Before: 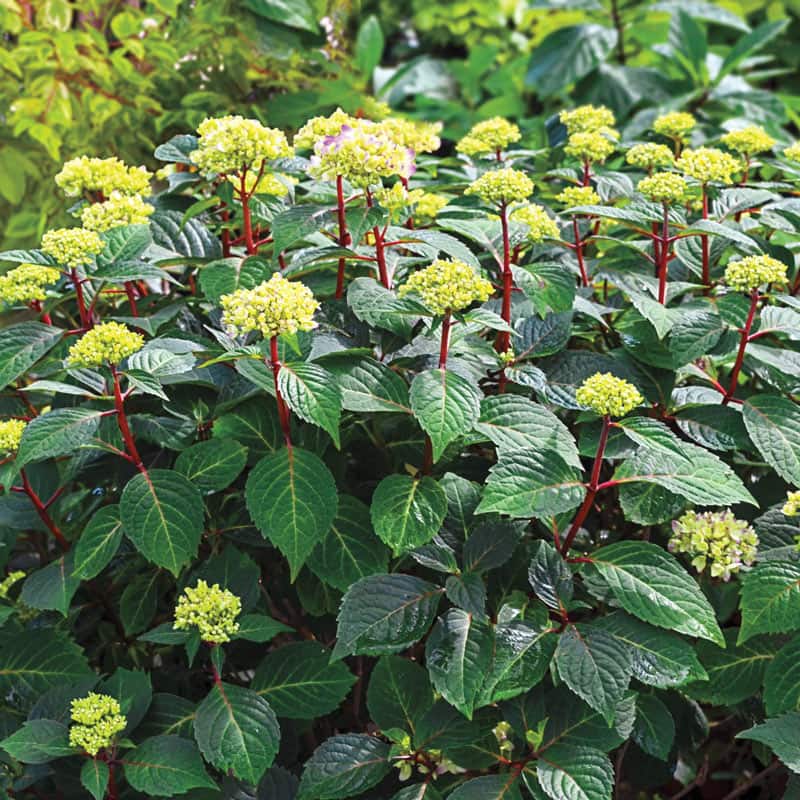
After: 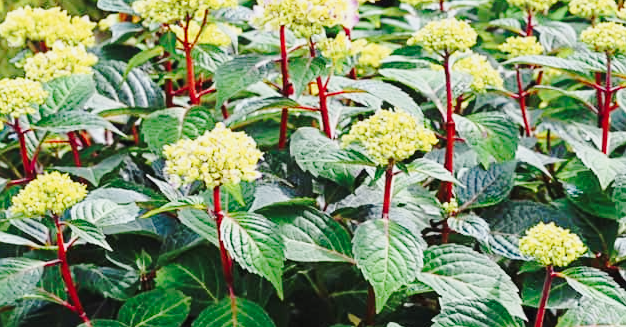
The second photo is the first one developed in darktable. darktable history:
crop: left 7.138%, top 18.775%, right 14.492%, bottom 40.299%
tone curve: curves: ch0 [(0, 0.011) (0.104, 0.085) (0.236, 0.234) (0.398, 0.507) (0.498, 0.621) (0.65, 0.757) (0.835, 0.883) (1, 0.961)]; ch1 [(0, 0) (0.353, 0.344) (0.43, 0.401) (0.479, 0.476) (0.502, 0.502) (0.54, 0.542) (0.602, 0.613) (0.638, 0.668) (0.693, 0.727) (1, 1)]; ch2 [(0, 0) (0.34, 0.314) (0.434, 0.43) (0.5, 0.506) (0.521, 0.54) (0.54, 0.56) (0.595, 0.613) (0.644, 0.729) (1, 1)], preserve colors none
